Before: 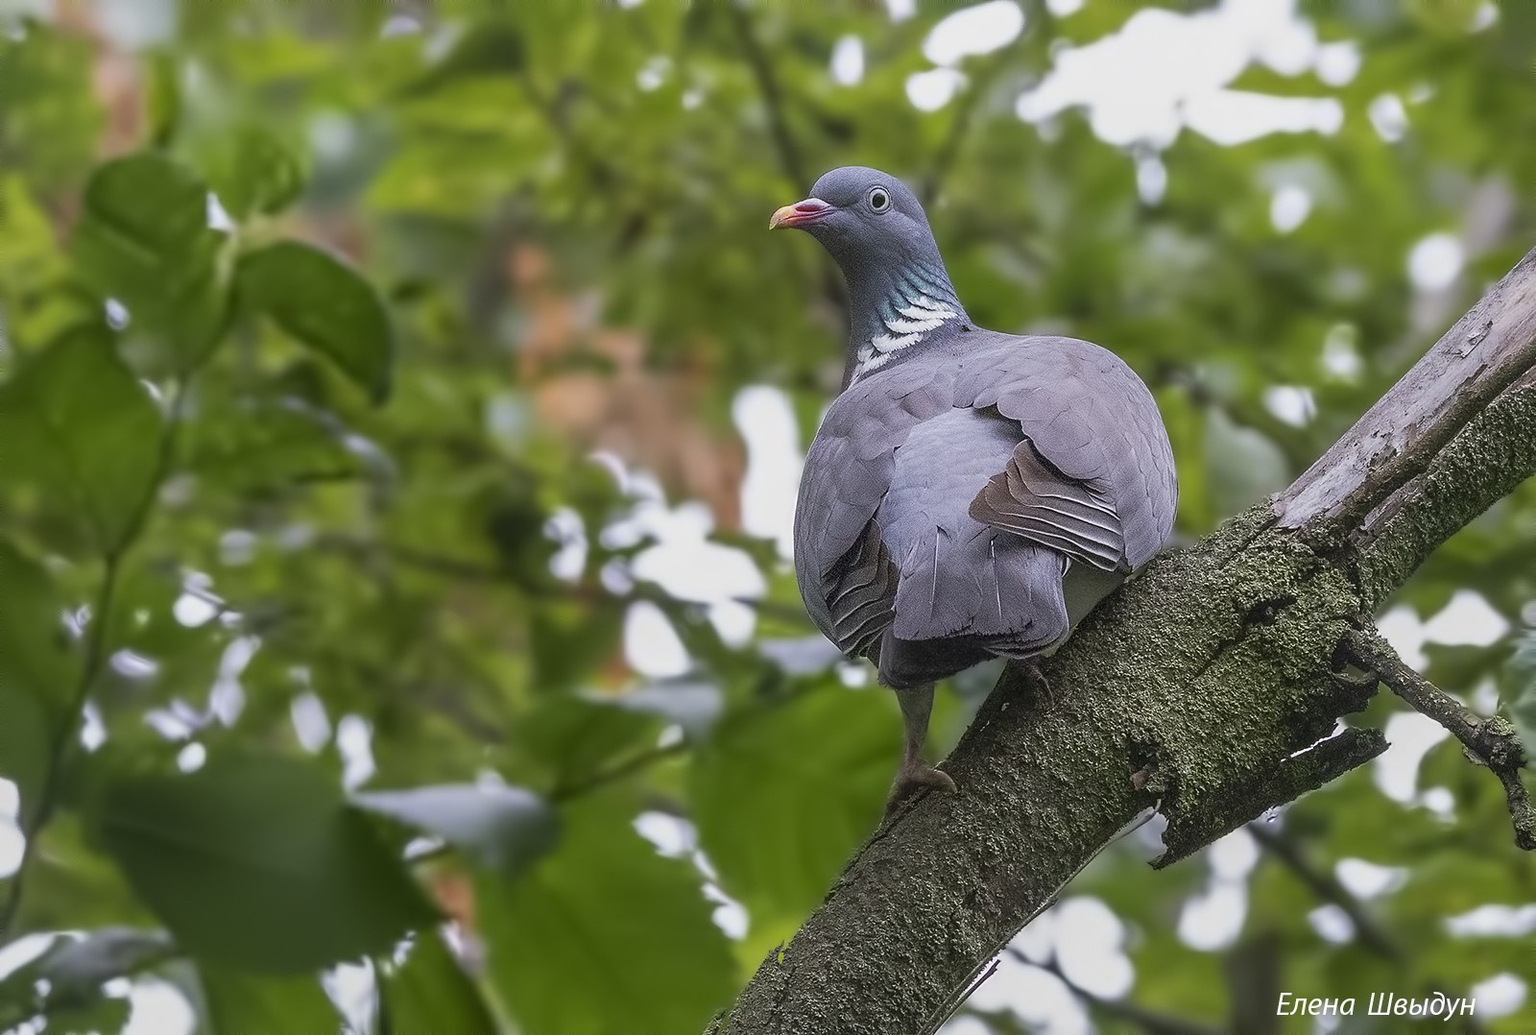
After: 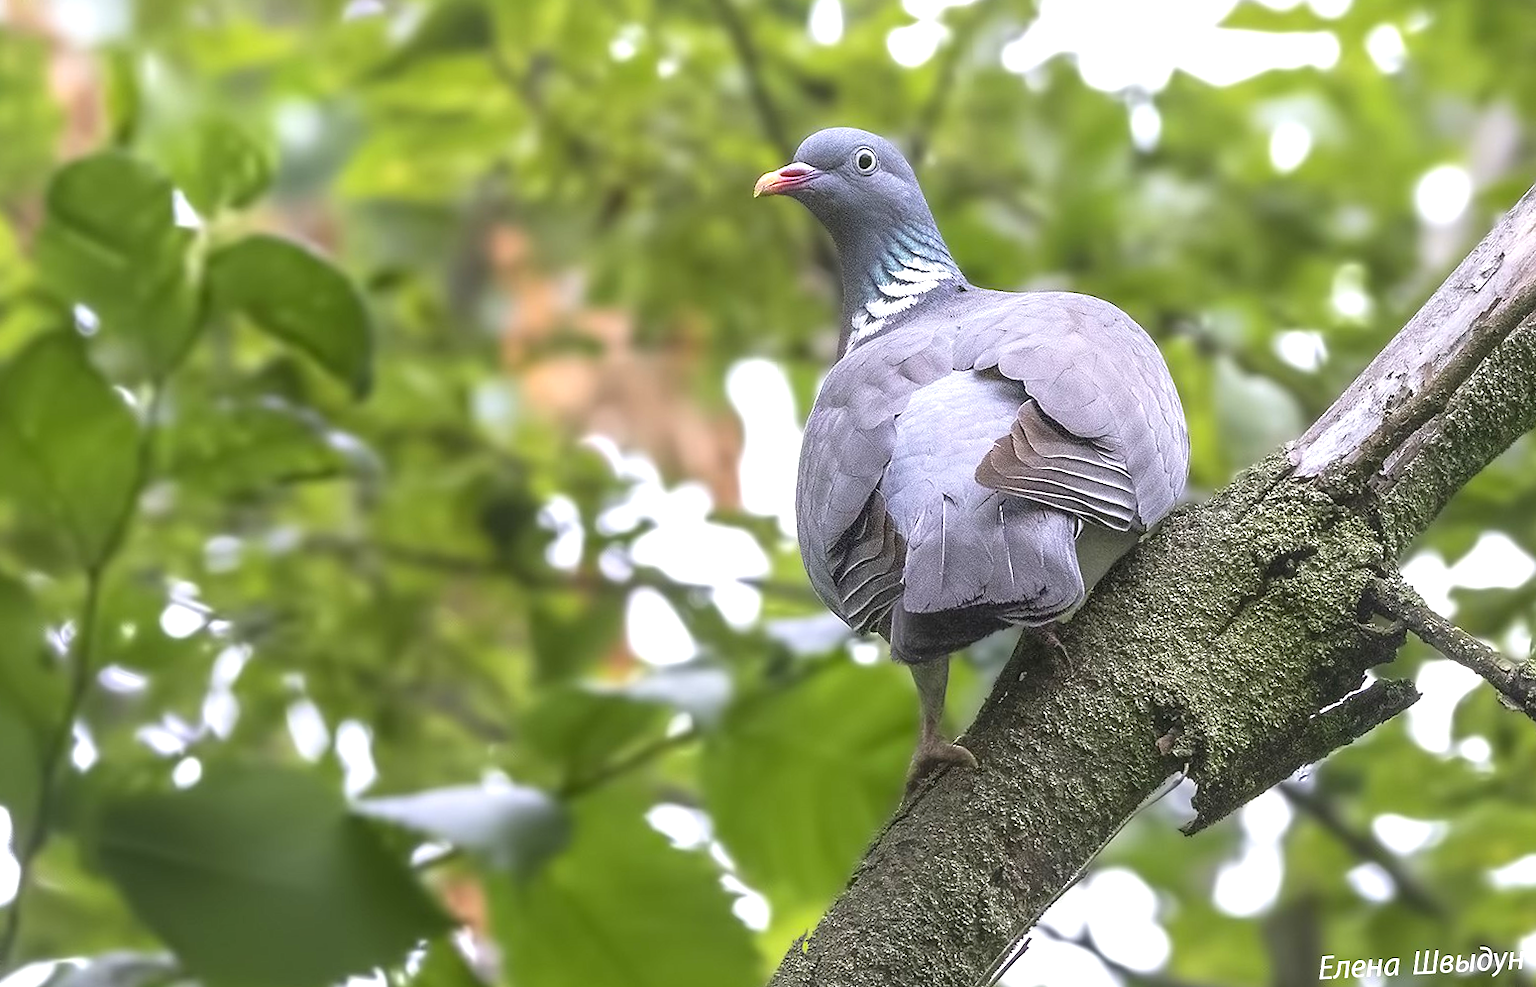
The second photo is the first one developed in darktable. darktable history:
rotate and perspective: rotation -3°, crop left 0.031, crop right 0.968, crop top 0.07, crop bottom 0.93
exposure: exposure 1 EV, compensate highlight preservation false
